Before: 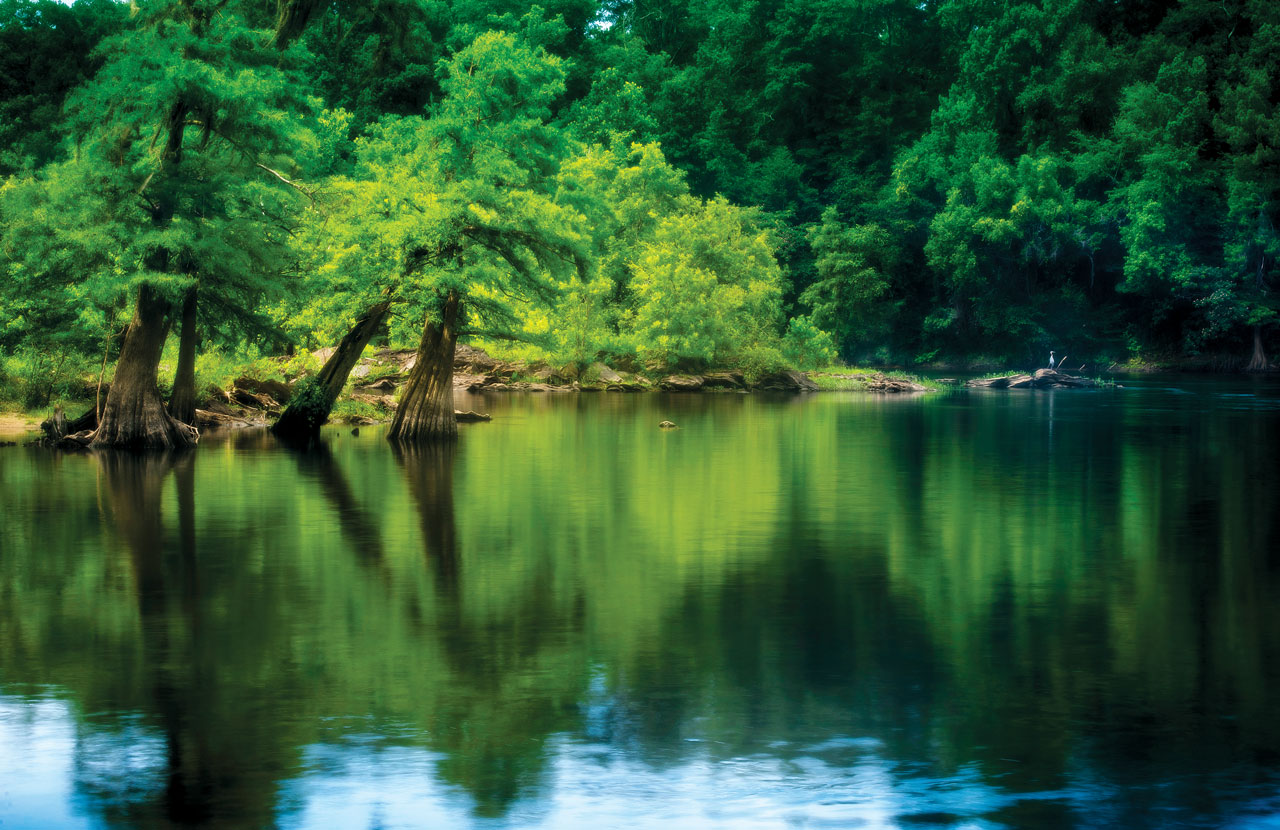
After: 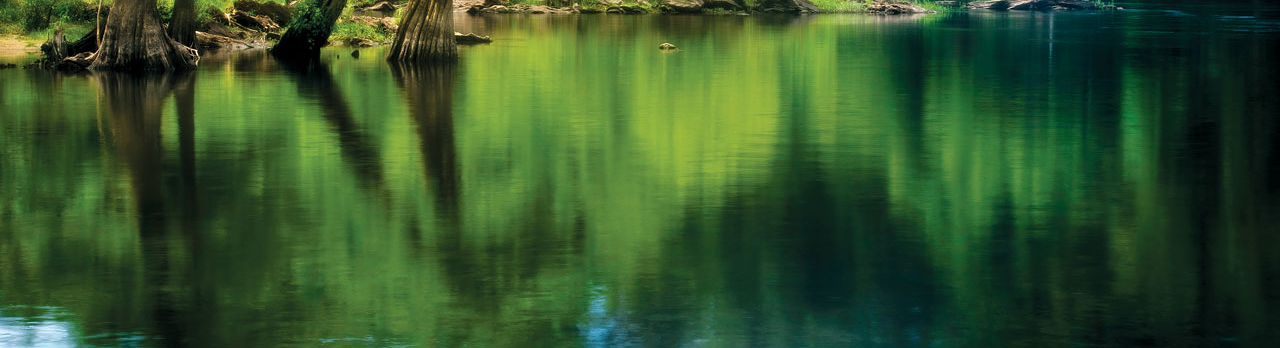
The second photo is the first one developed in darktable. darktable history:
crop: top 45.551%, bottom 12.262%
sharpen: amount 0.2
